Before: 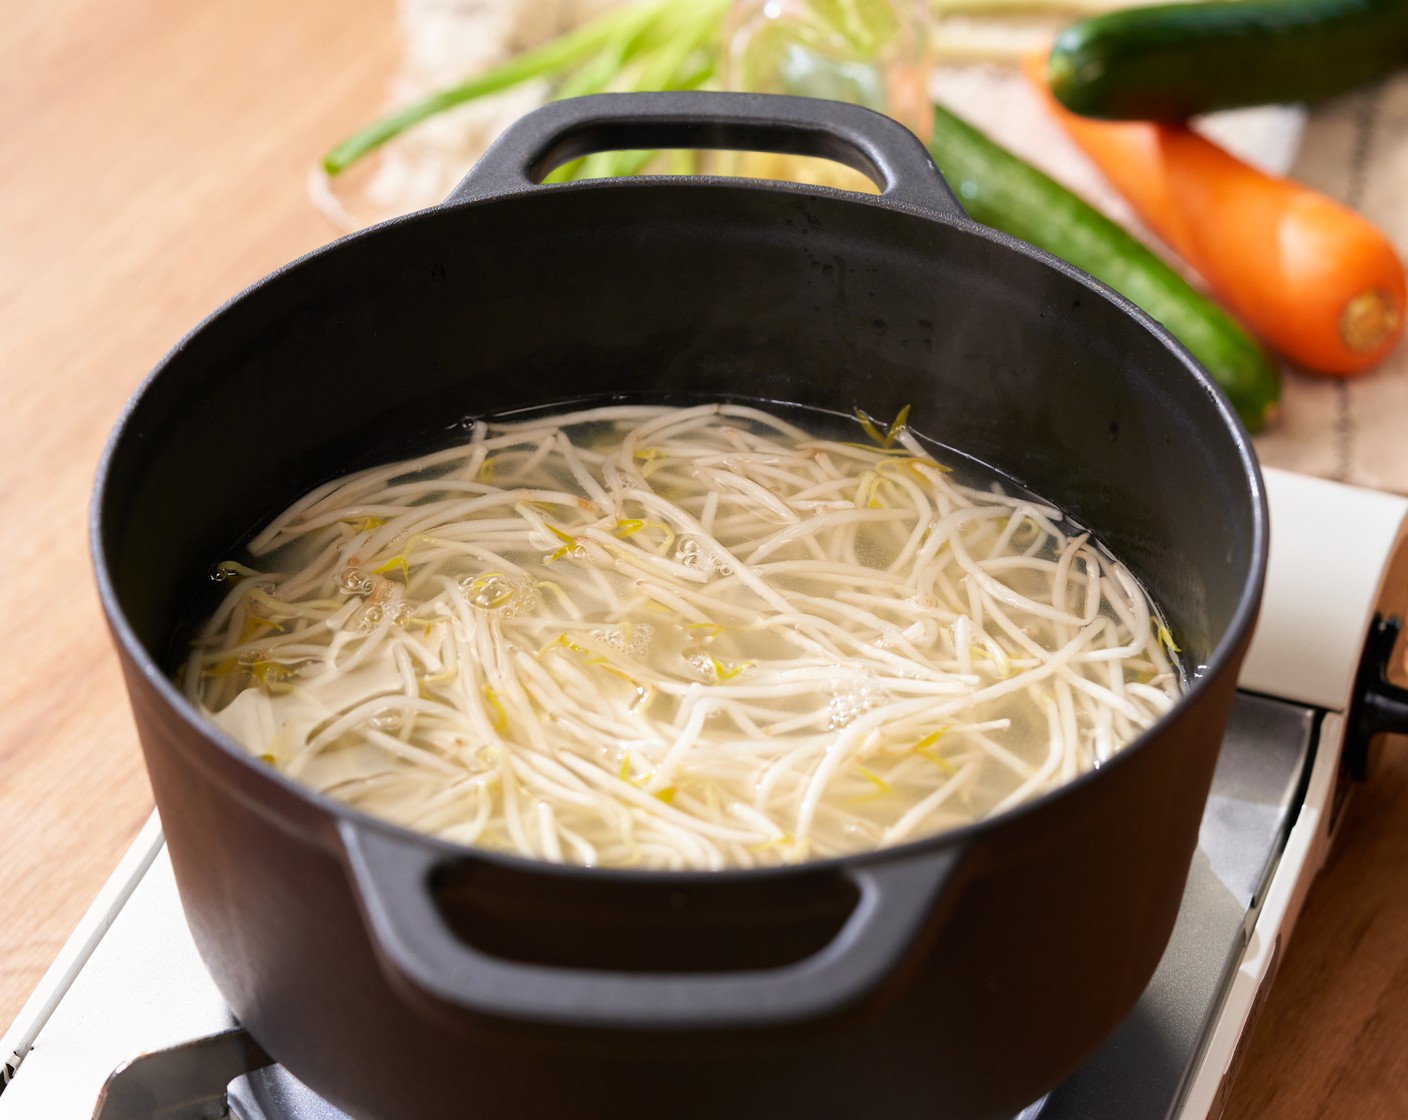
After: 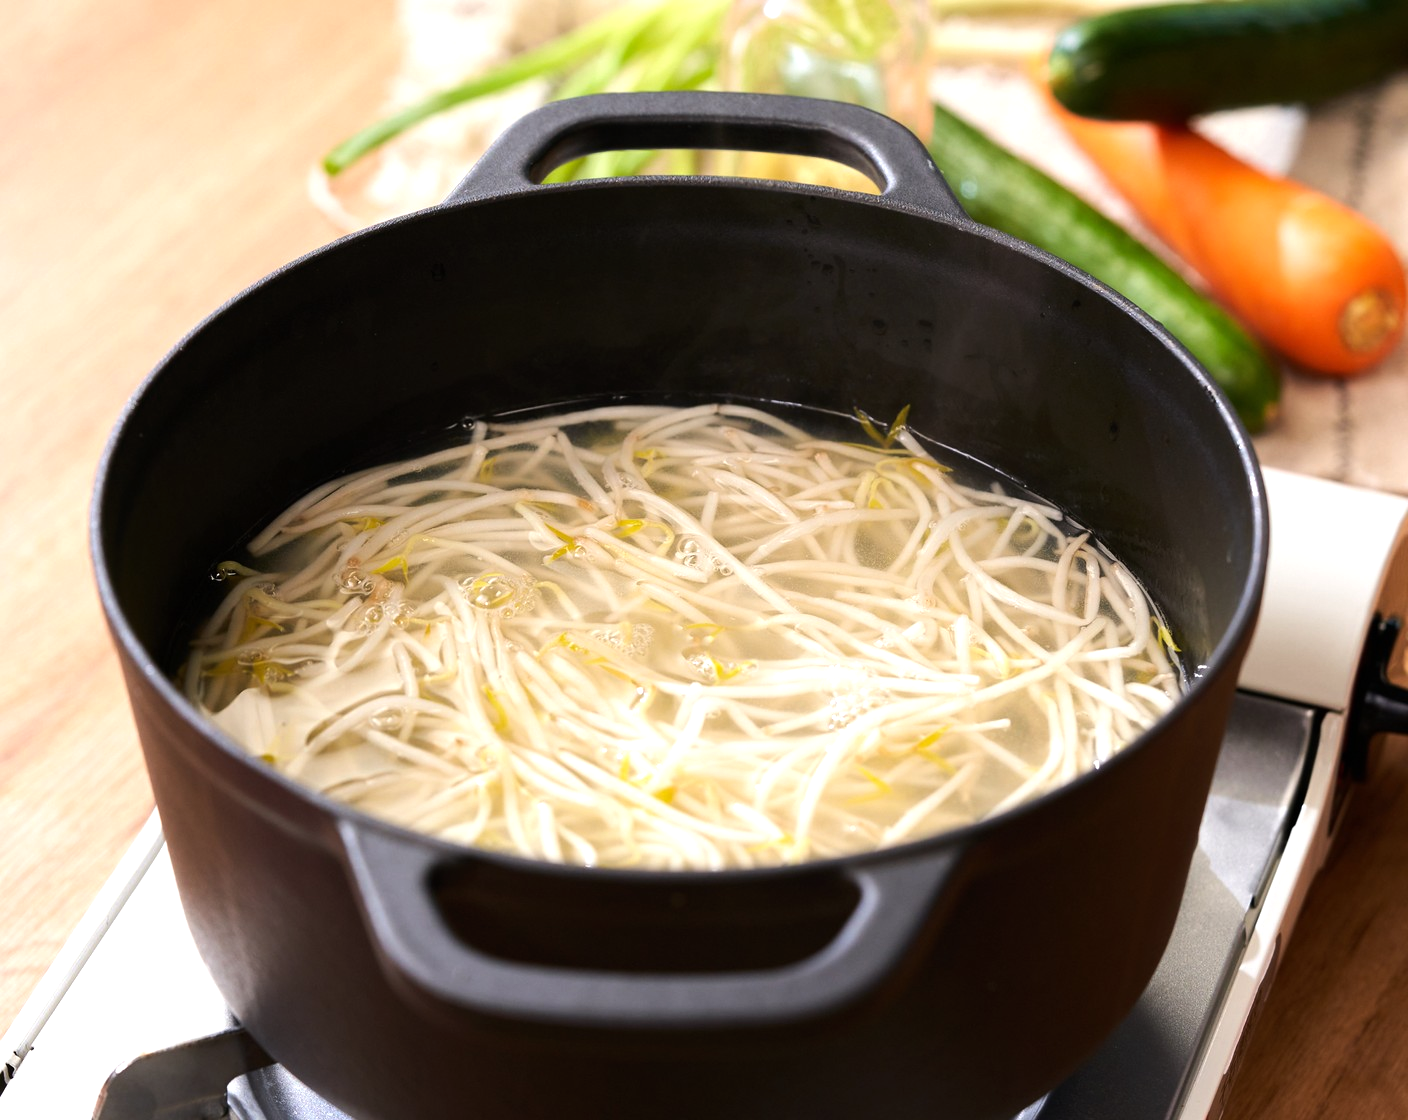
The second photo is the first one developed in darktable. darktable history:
tone equalizer: -8 EV -0.383 EV, -7 EV -0.36 EV, -6 EV -0.35 EV, -5 EV -0.221 EV, -3 EV 0.239 EV, -2 EV 0.322 EV, -1 EV 0.398 EV, +0 EV 0.387 EV, edges refinement/feathering 500, mask exposure compensation -1.57 EV, preserve details no
